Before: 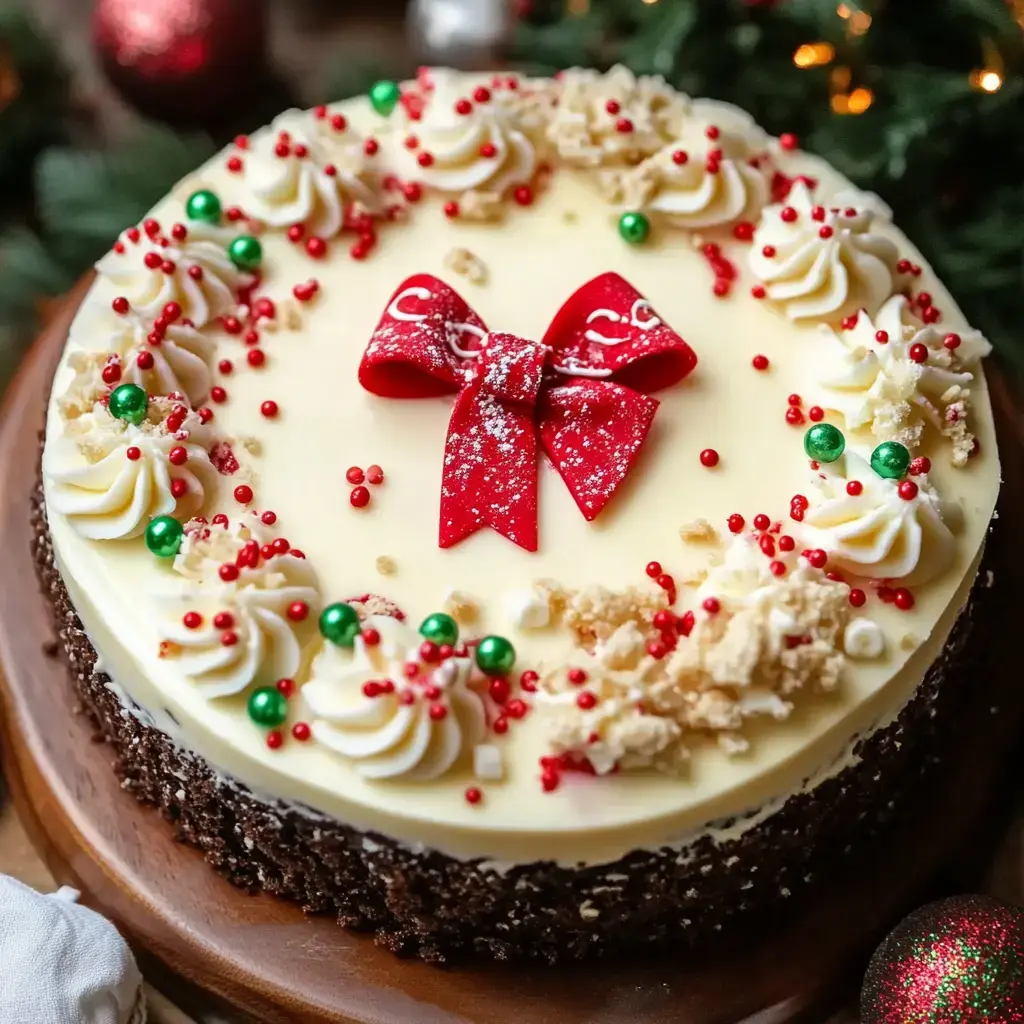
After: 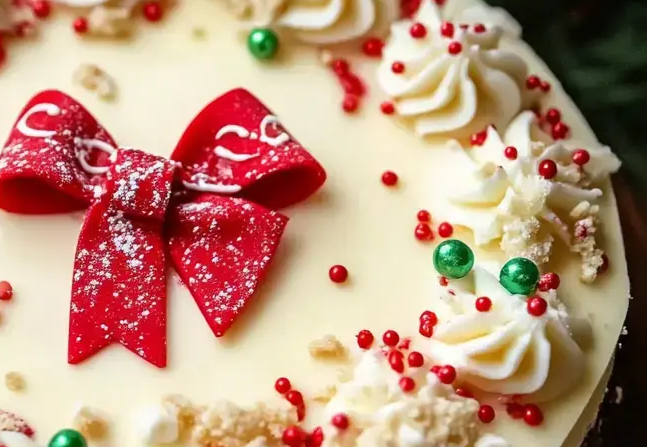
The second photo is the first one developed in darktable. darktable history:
crop: left 36.264%, top 18.007%, right 0.527%, bottom 38.261%
